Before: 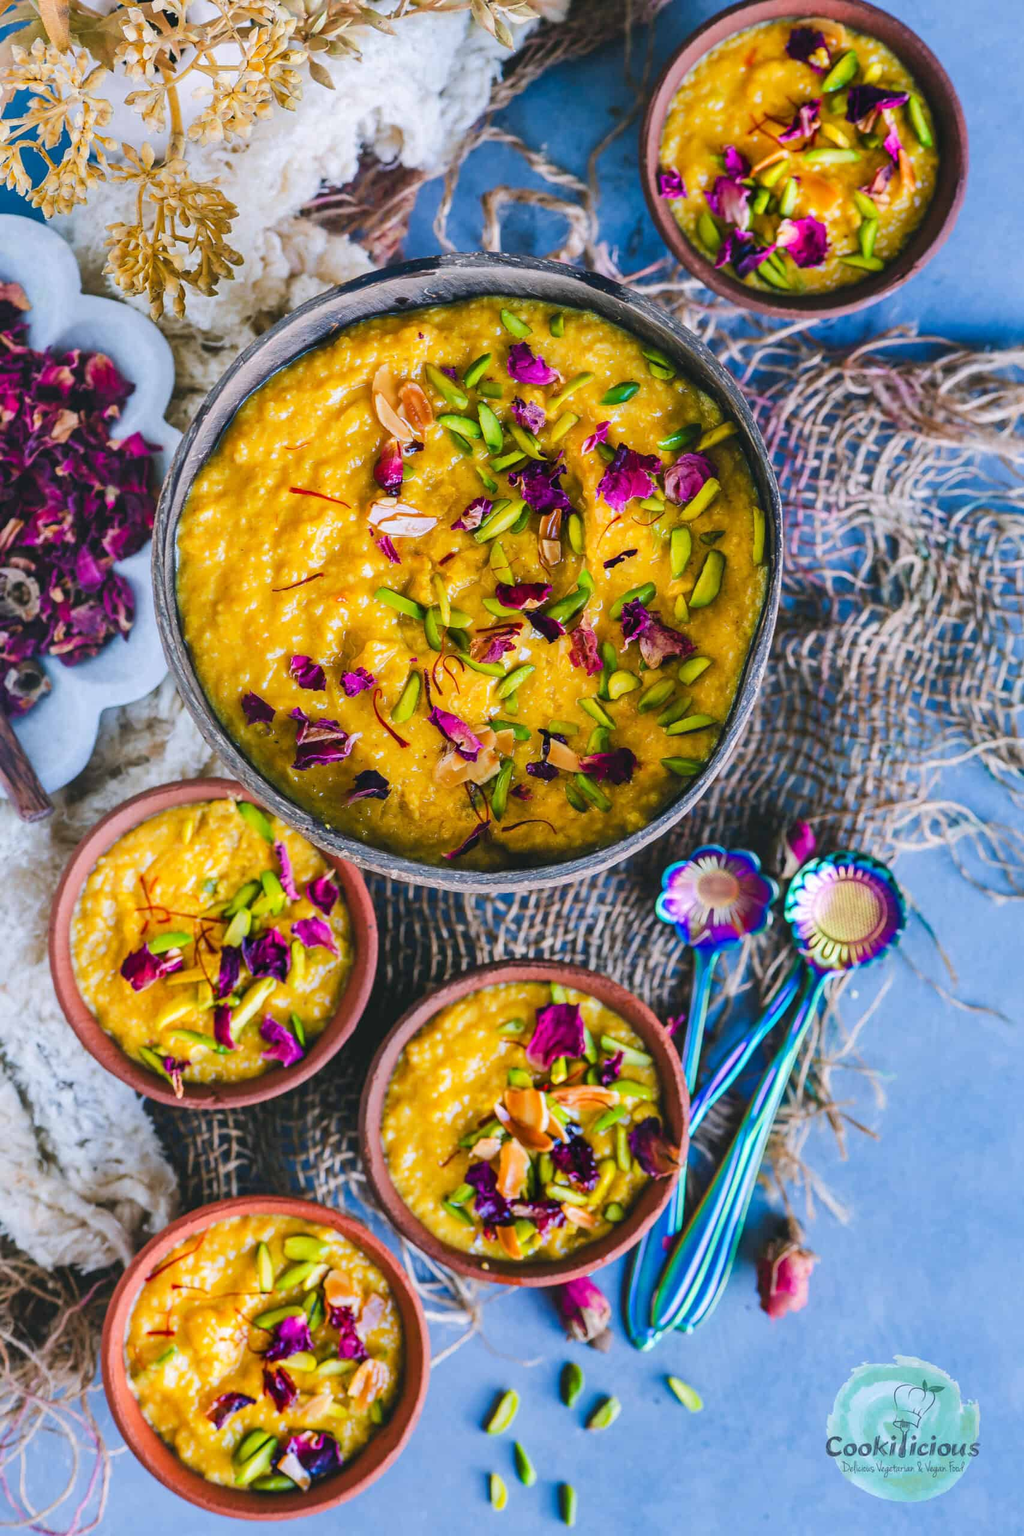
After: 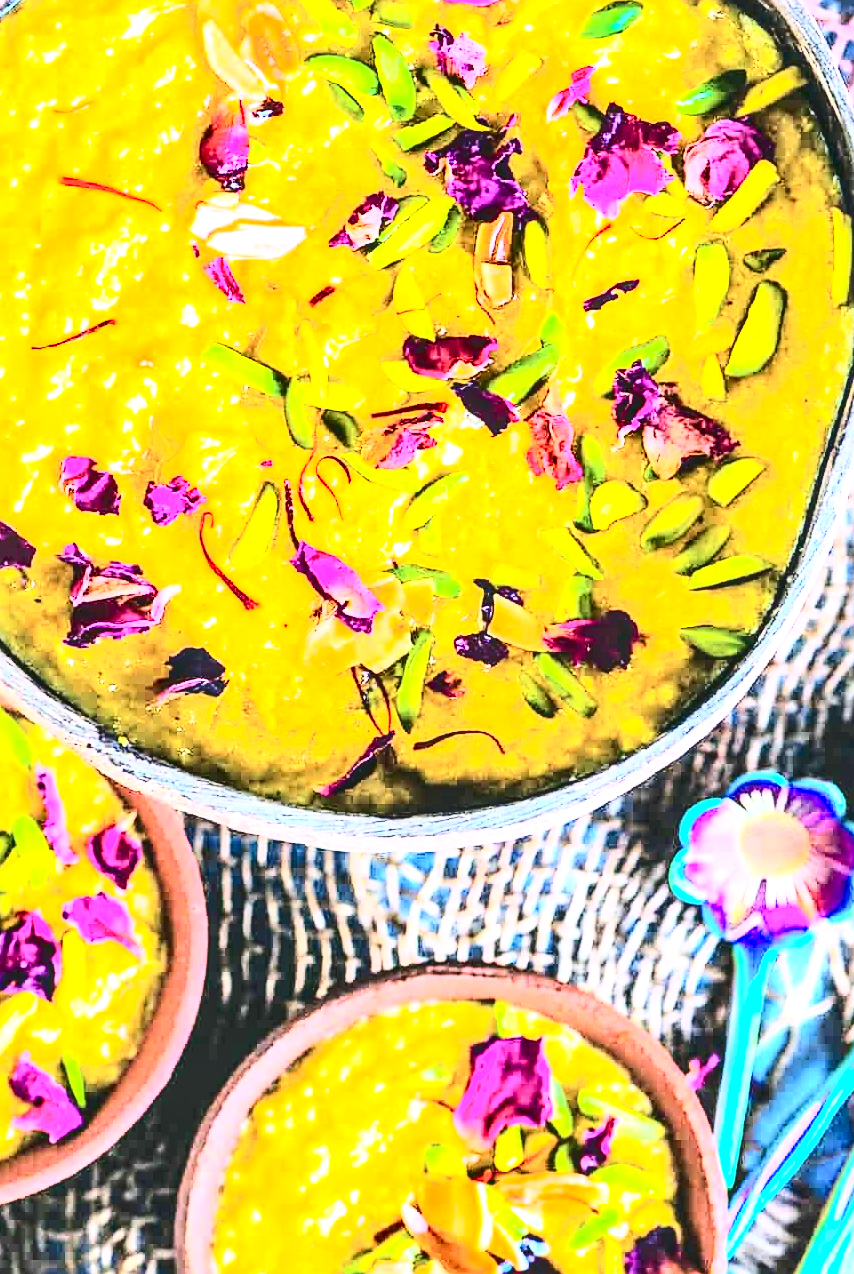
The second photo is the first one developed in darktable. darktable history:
crop: left 24.793%, top 24.849%, right 25.172%, bottom 25.382%
exposure: black level correction 0, exposure 1.606 EV, compensate exposure bias true, compensate highlight preservation false
sharpen: on, module defaults
contrast brightness saturation: contrast 0.616, brightness 0.332, saturation 0.137
local contrast: detail 130%
tone curve: curves: ch0 [(0, 0) (0.003, 0.058) (0.011, 0.061) (0.025, 0.065) (0.044, 0.076) (0.069, 0.083) (0.1, 0.09) (0.136, 0.102) (0.177, 0.145) (0.224, 0.196) (0.277, 0.278) (0.335, 0.375) (0.399, 0.486) (0.468, 0.578) (0.543, 0.651) (0.623, 0.717) (0.709, 0.783) (0.801, 0.838) (0.898, 0.91) (1, 1)], color space Lab, independent channels, preserve colors none
contrast equalizer: octaves 7, y [[0.509, 0.517, 0.523, 0.523, 0.517, 0.509], [0.5 ×6], [0.5 ×6], [0 ×6], [0 ×6]]
